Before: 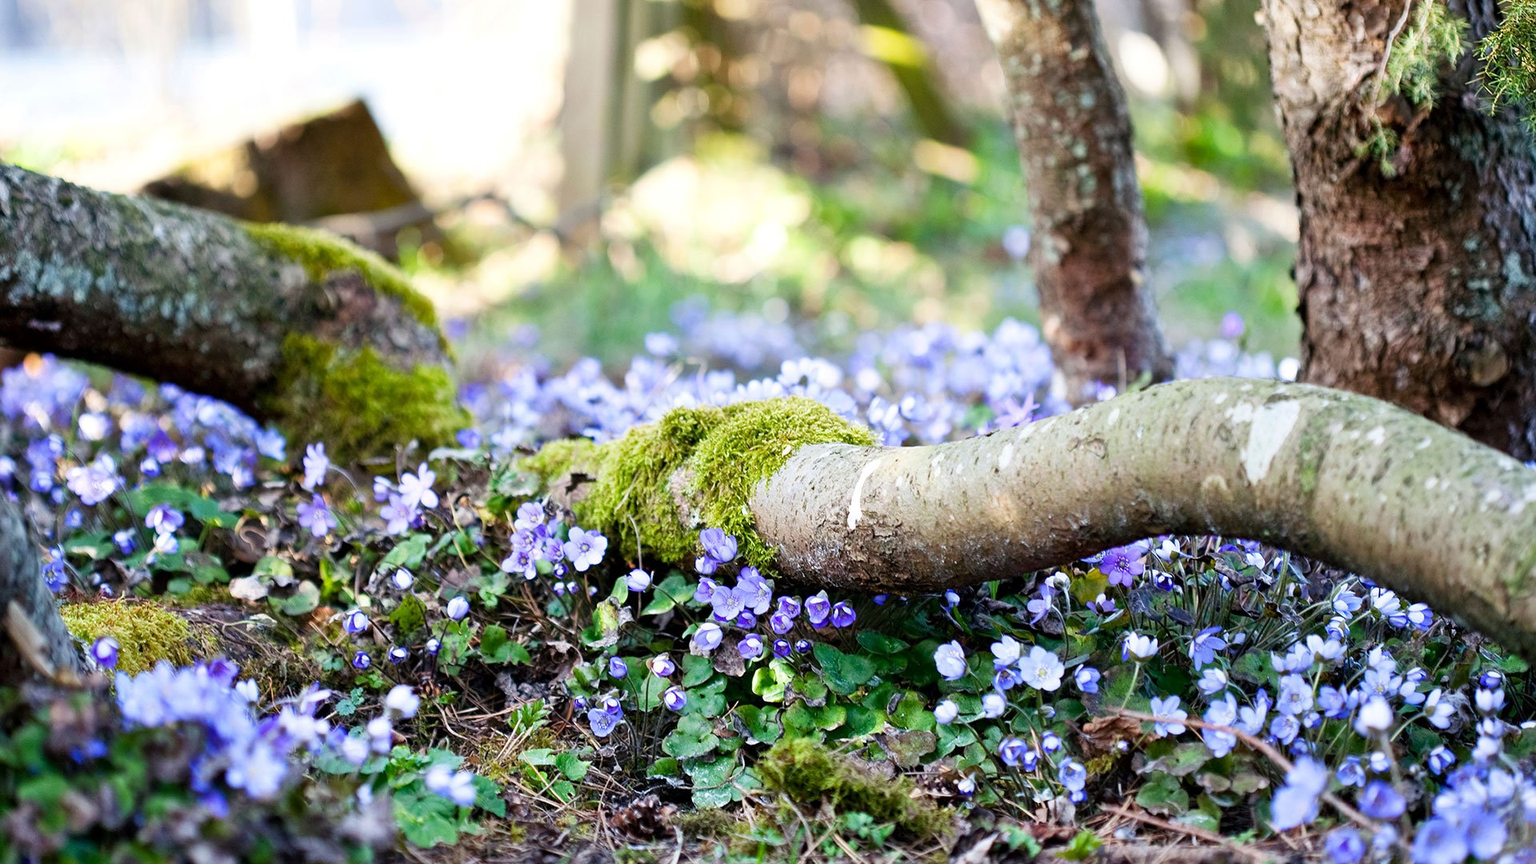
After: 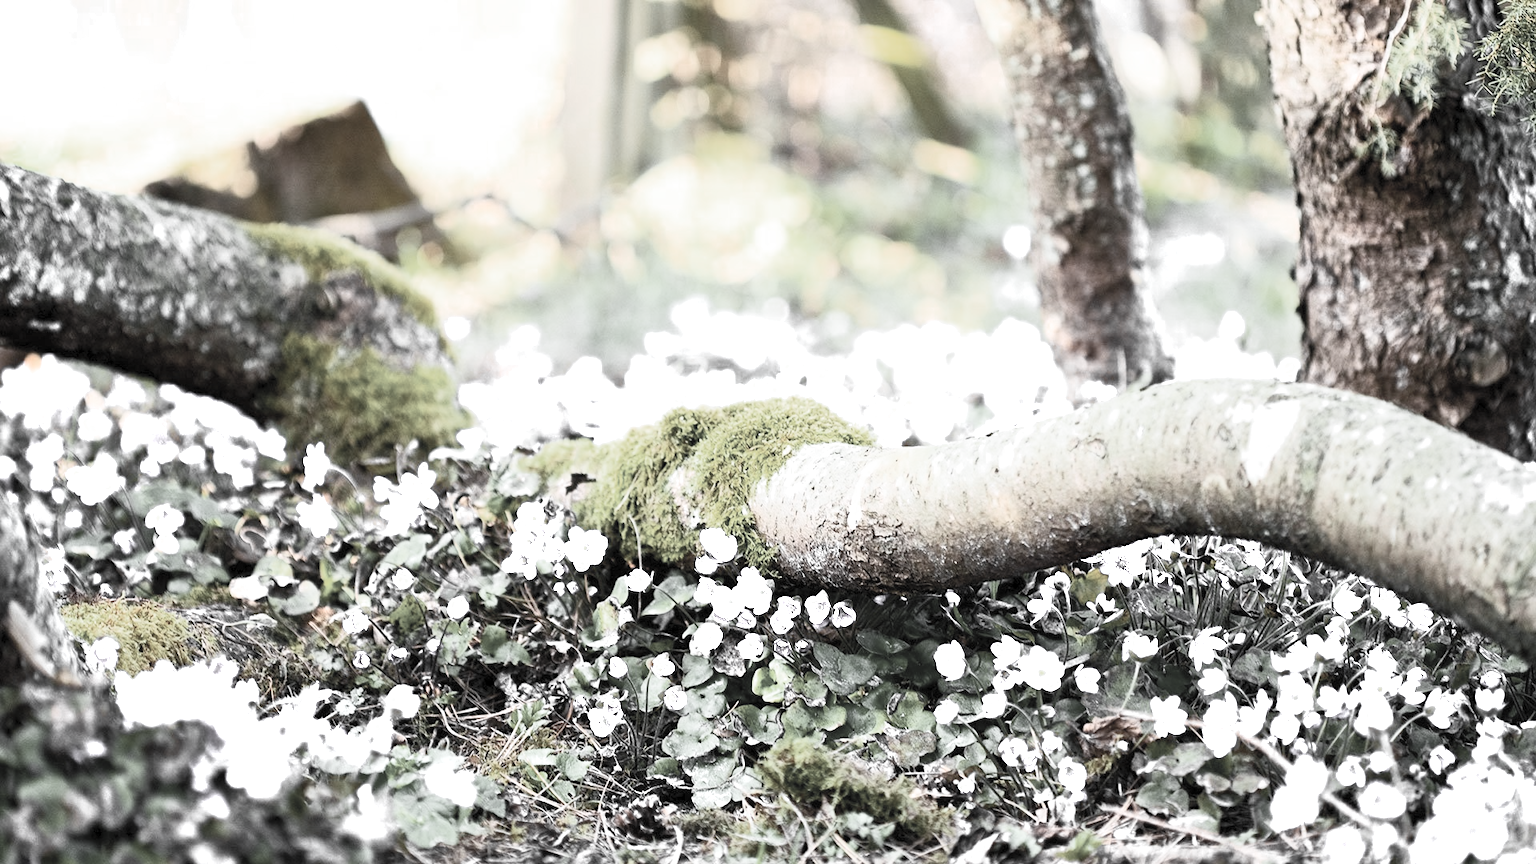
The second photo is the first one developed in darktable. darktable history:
color zones: curves: ch0 [(0, 0.613) (0.01, 0.613) (0.245, 0.448) (0.498, 0.529) (0.642, 0.665) (0.879, 0.777) (0.99, 0.613)]; ch1 [(0, 0.035) (0.121, 0.189) (0.259, 0.197) (0.415, 0.061) (0.589, 0.022) (0.732, 0.022) (0.857, 0.026) (0.991, 0.053)]
contrast brightness saturation: contrast 0.39, brightness 0.53
